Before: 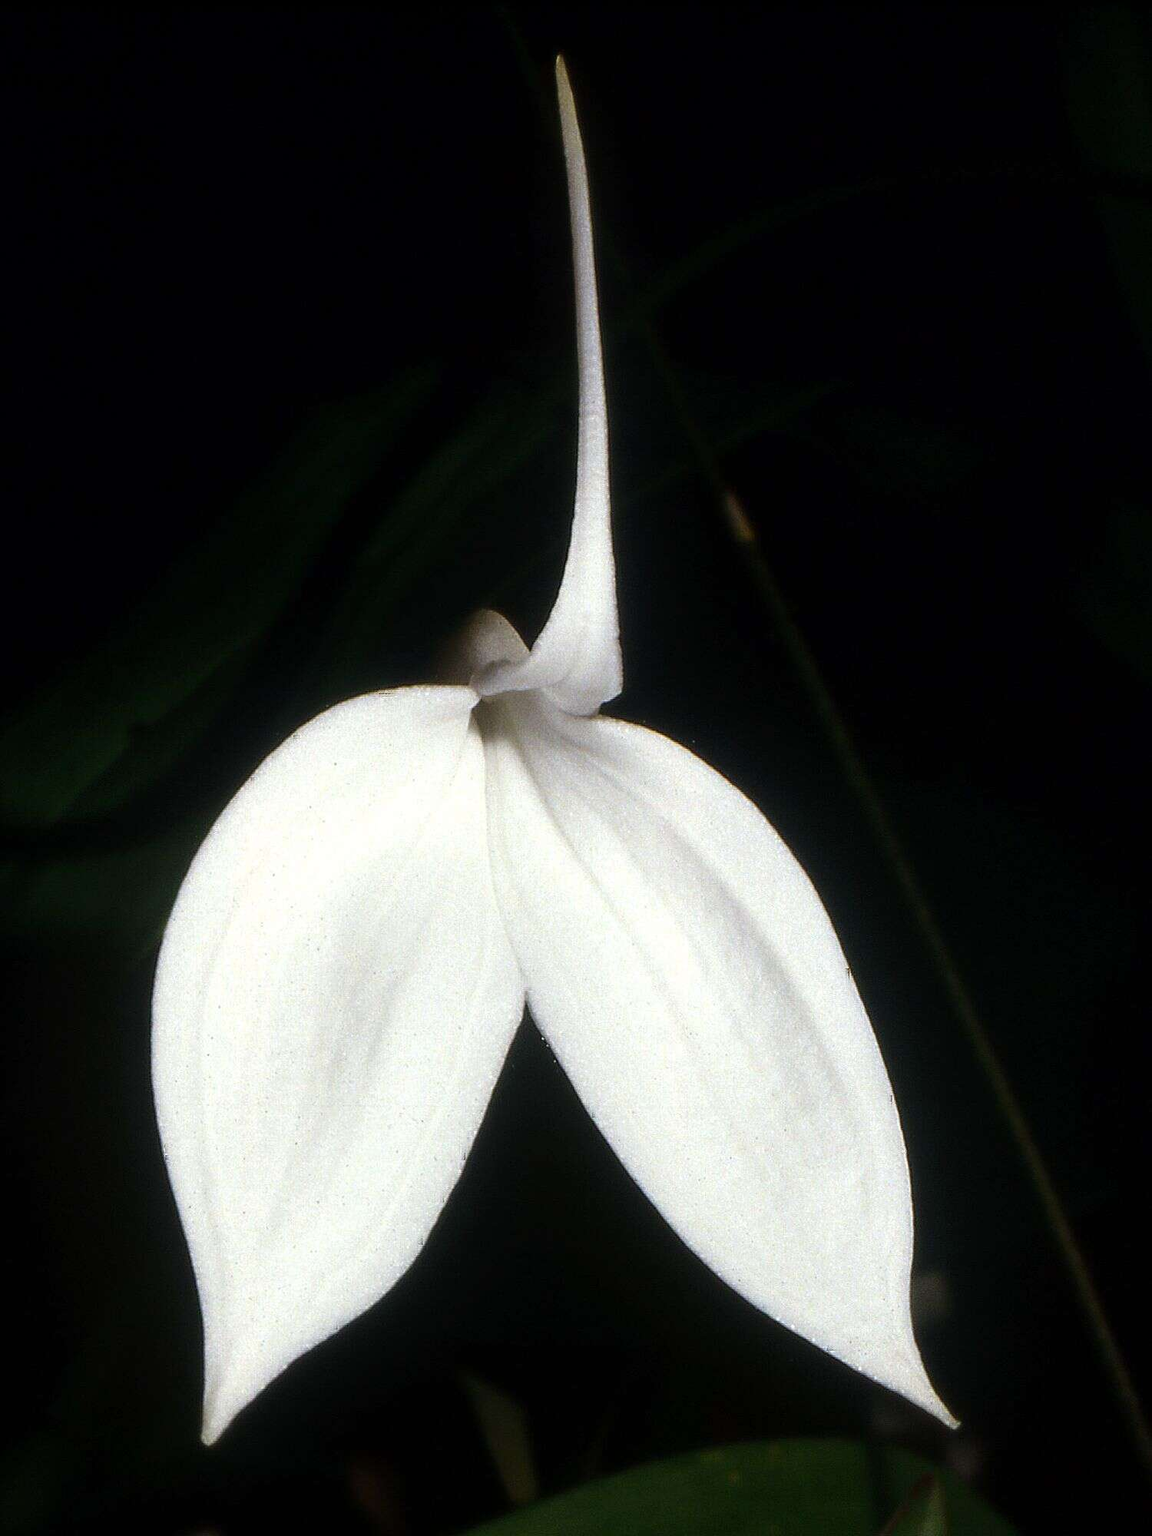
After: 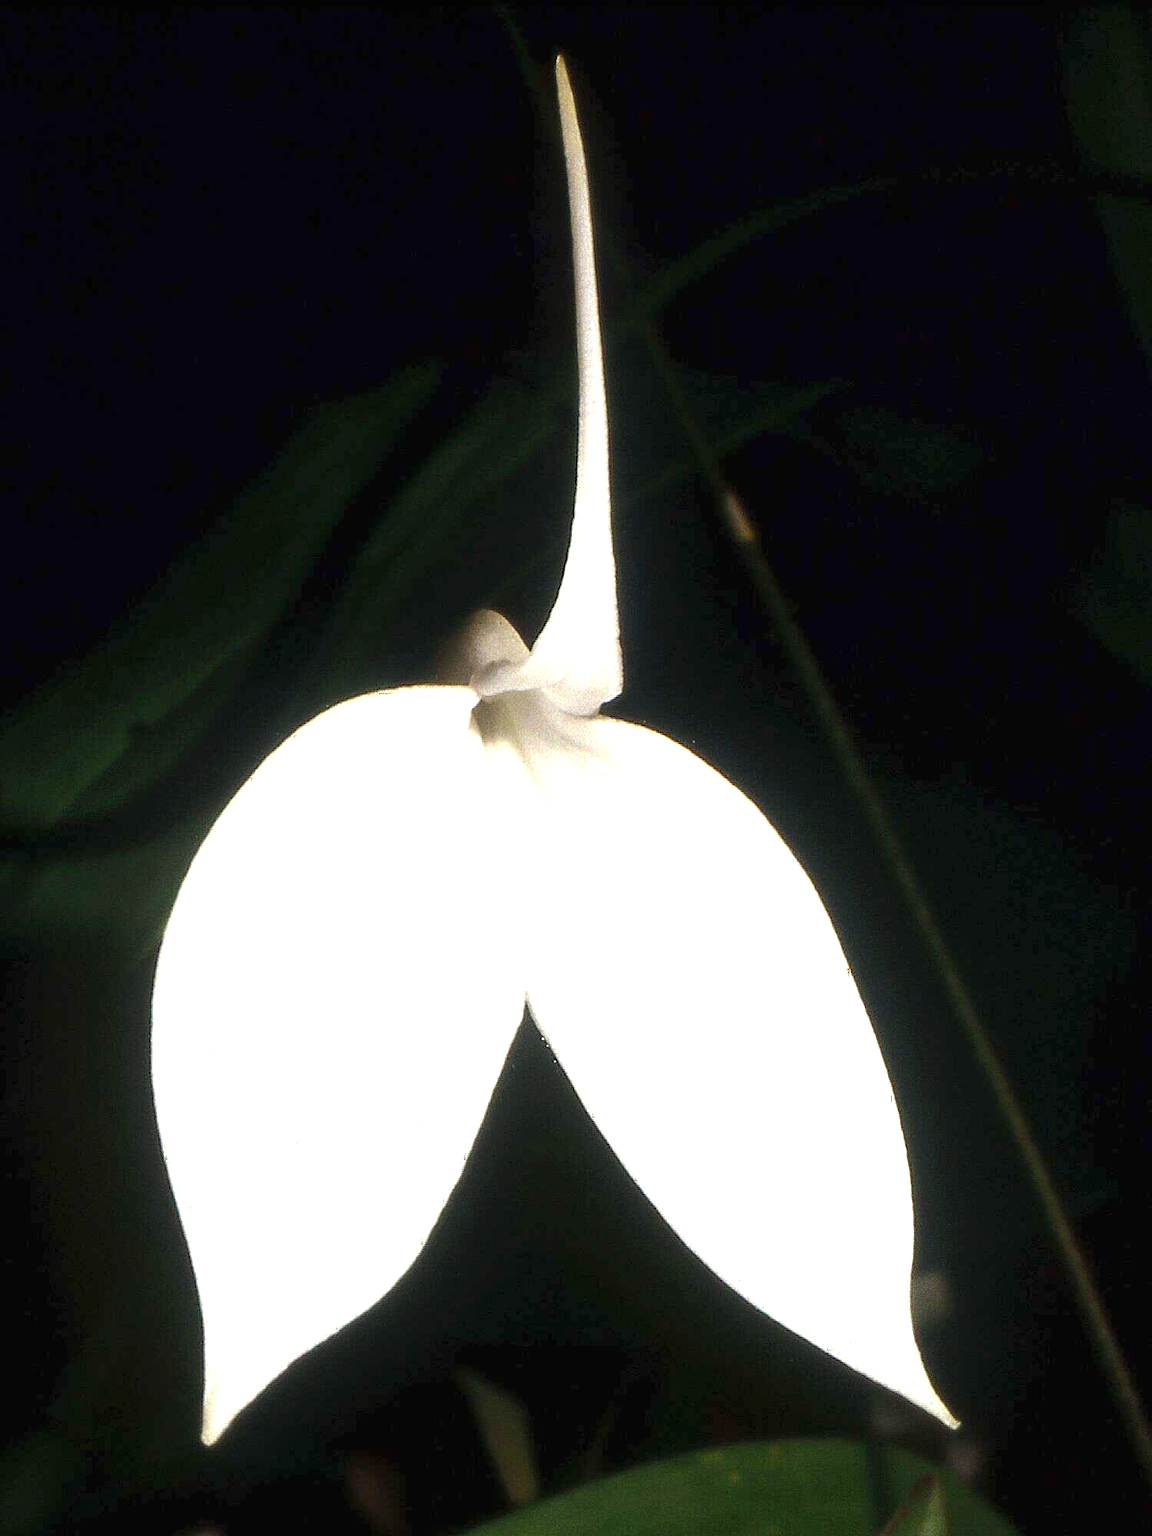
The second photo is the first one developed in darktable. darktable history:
white balance: red 1.029, blue 0.92
tone equalizer: on, module defaults
exposure: black level correction 0, exposure 1.2 EV, compensate highlight preservation false
contrast brightness saturation: contrast 0.05, brightness 0.06, saturation 0.01
